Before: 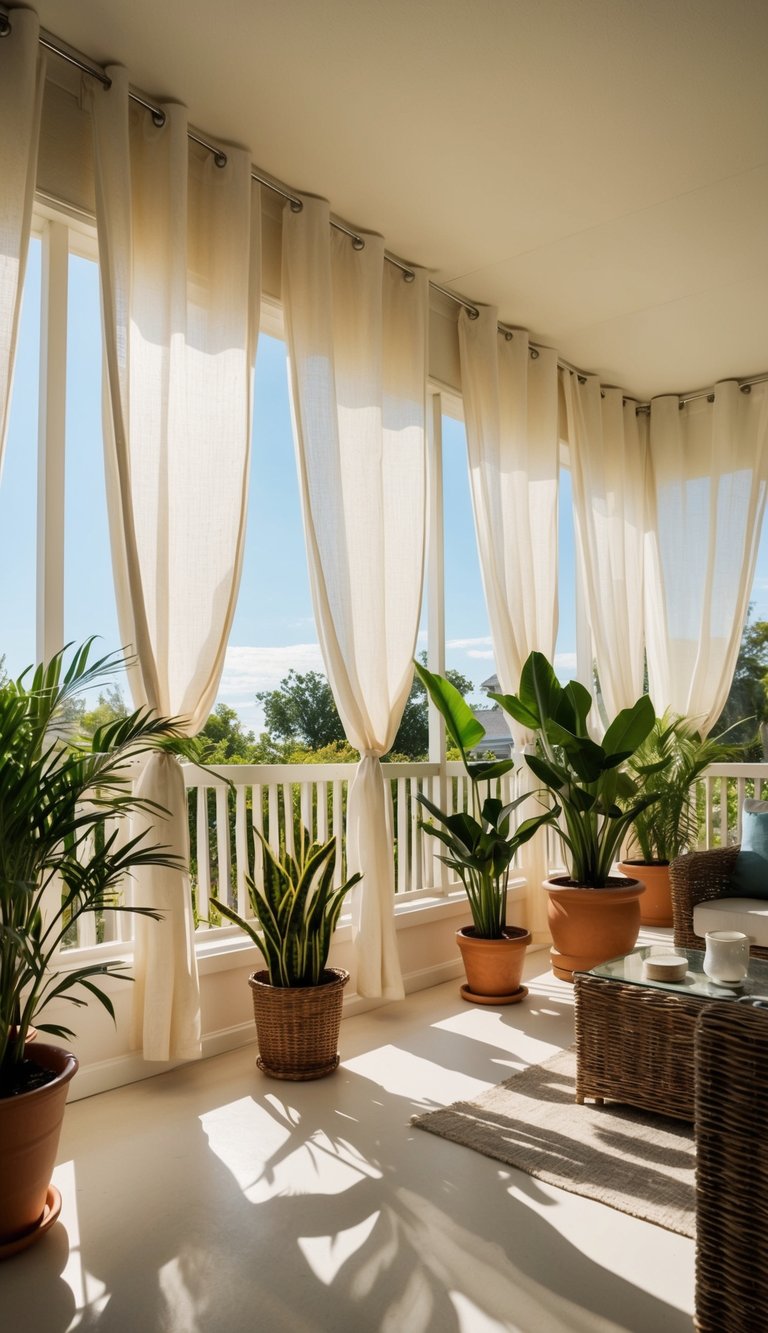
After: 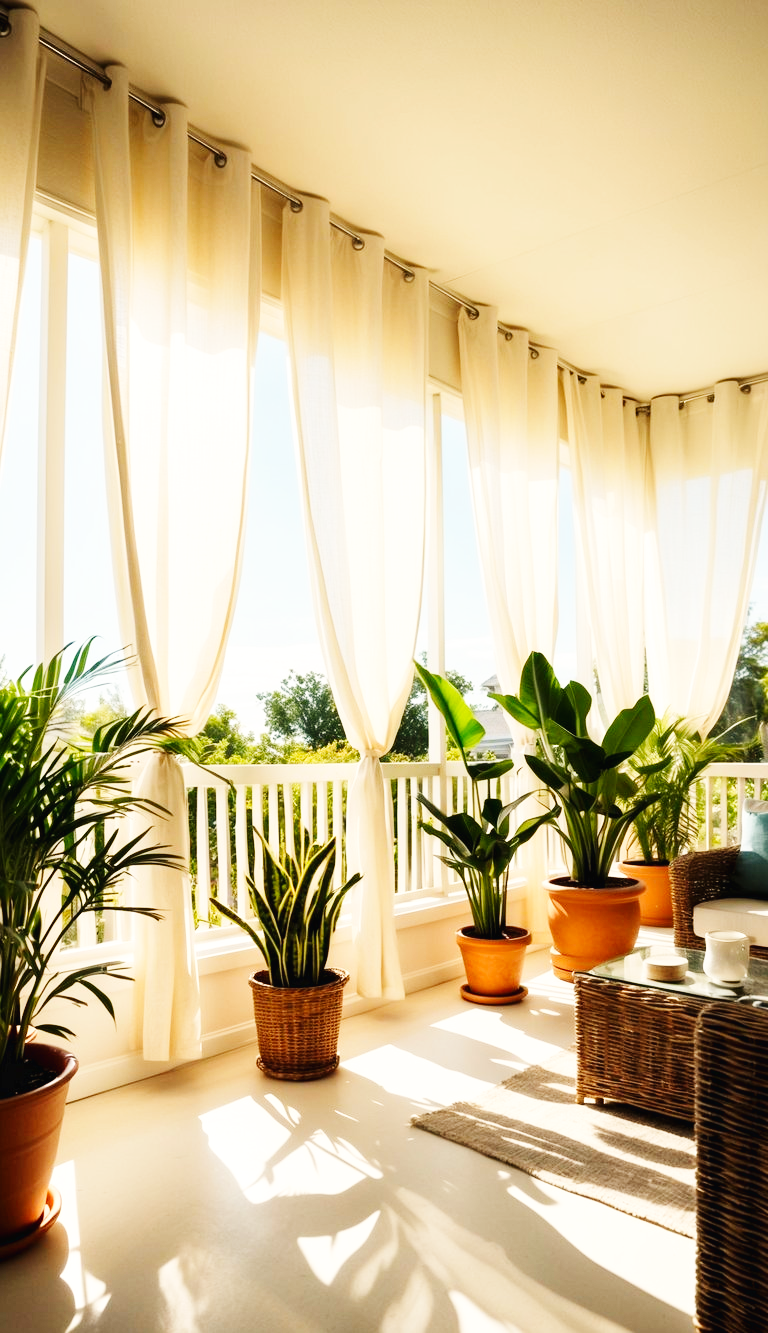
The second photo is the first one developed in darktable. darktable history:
white balance: red 1.045, blue 0.932
base curve: curves: ch0 [(0, 0.003) (0.001, 0.002) (0.006, 0.004) (0.02, 0.022) (0.048, 0.086) (0.094, 0.234) (0.162, 0.431) (0.258, 0.629) (0.385, 0.8) (0.548, 0.918) (0.751, 0.988) (1, 1)], preserve colors none
